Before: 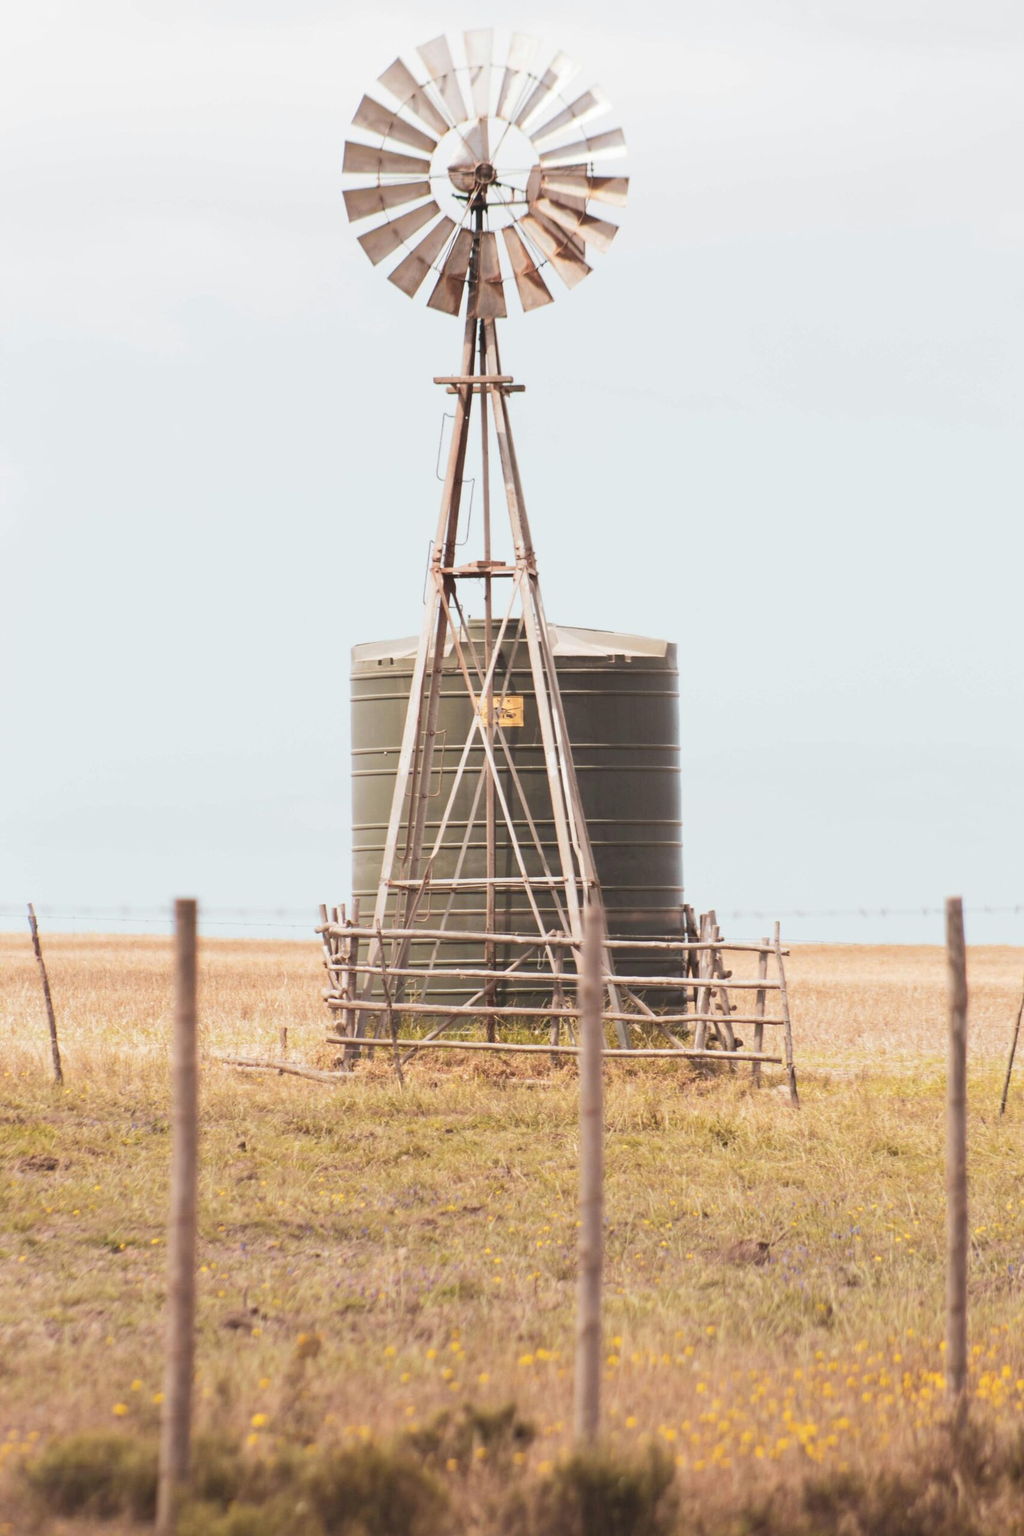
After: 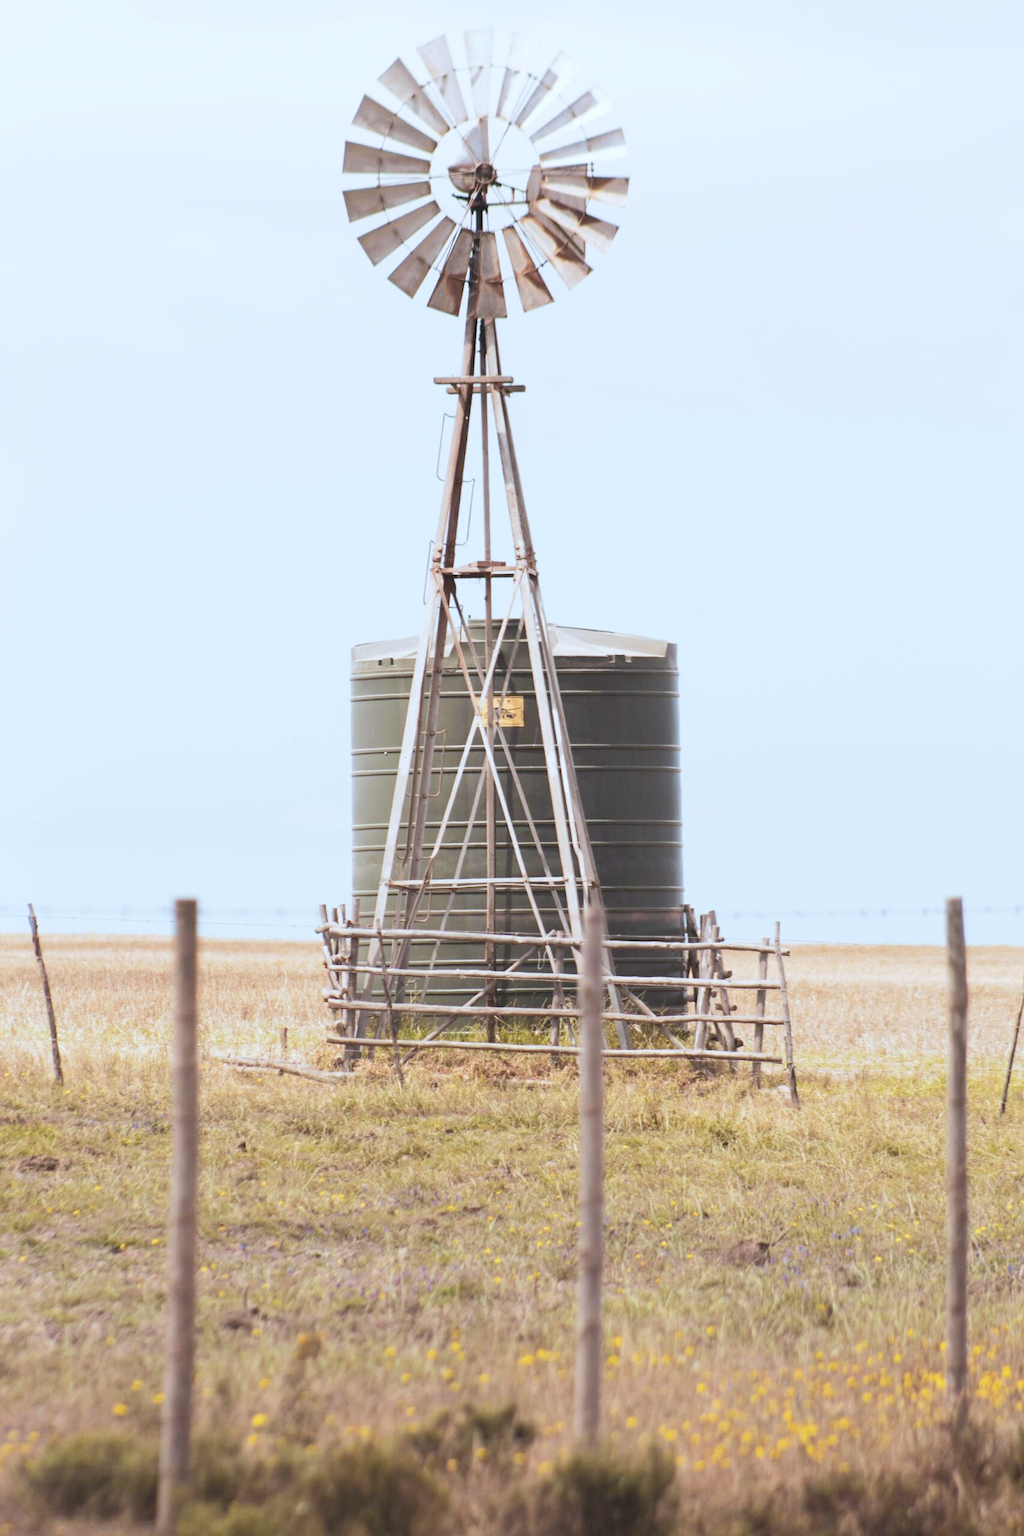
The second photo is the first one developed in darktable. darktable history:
white balance: red 0.924, blue 1.095
tone curve: curves: ch0 [(0, 0) (0.003, 0.003) (0.011, 0.012) (0.025, 0.026) (0.044, 0.046) (0.069, 0.072) (0.1, 0.104) (0.136, 0.141) (0.177, 0.185) (0.224, 0.234) (0.277, 0.289) (0.335, 0.349) (0.399, 0.415) (0.468, 0.488) (0.543, 0.566) (0.623, 0.649) (0.709, 0.739) (0.801, 0.834) (0.898, 0.923) (1, 1)], preserve colors none
